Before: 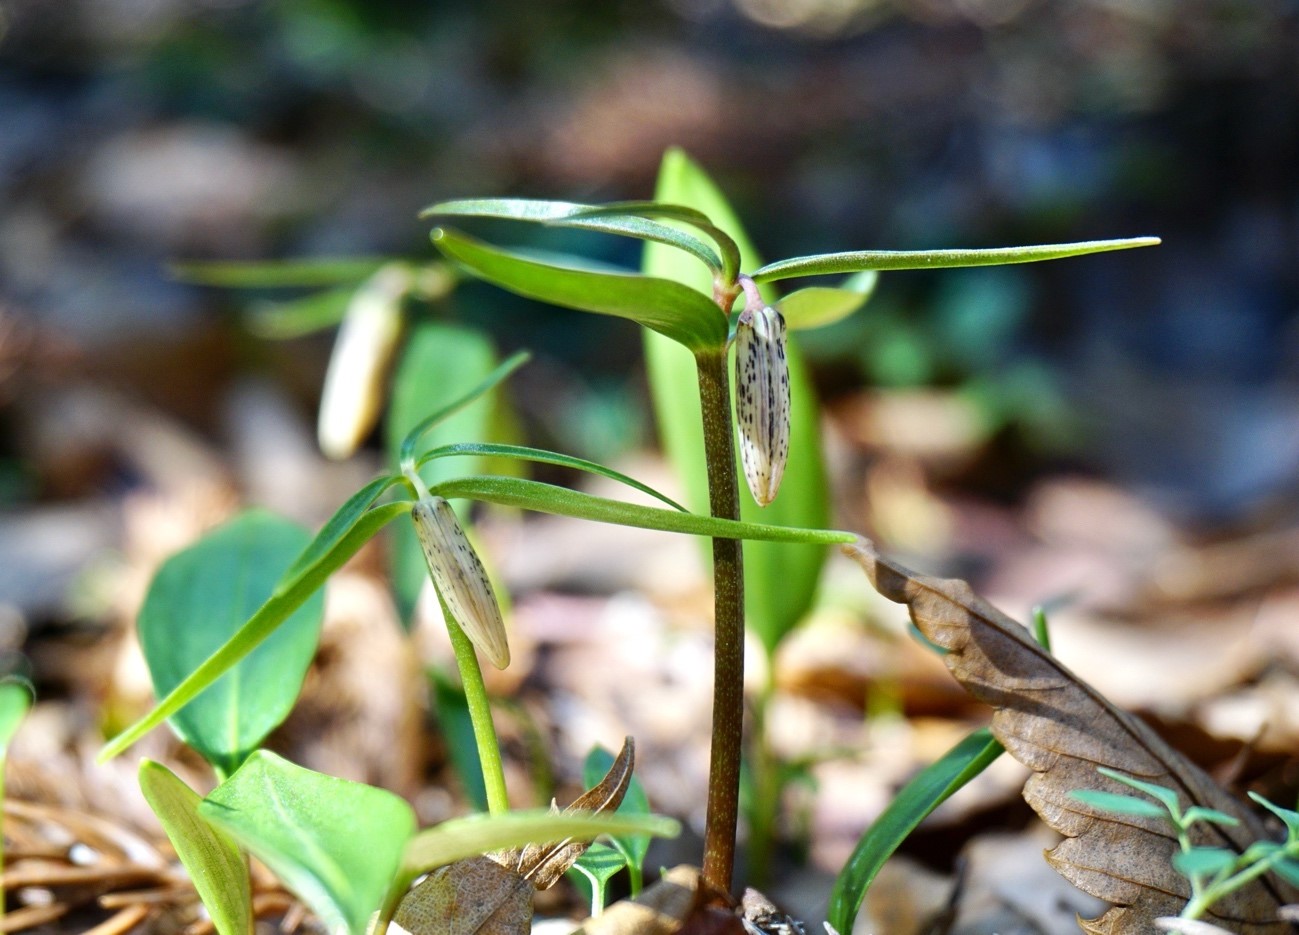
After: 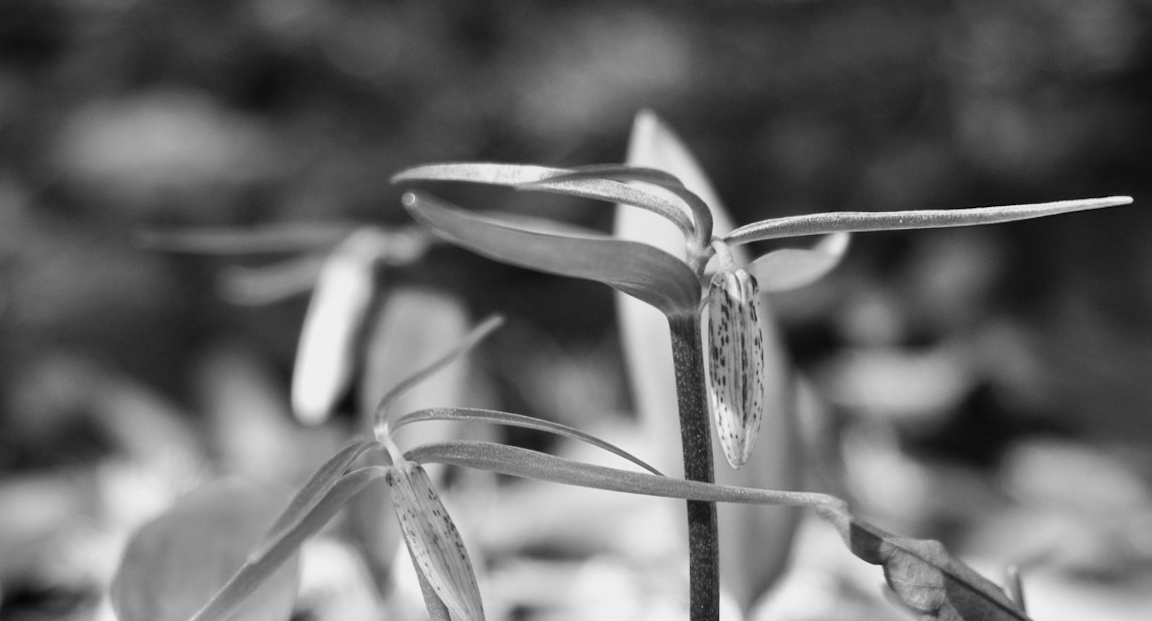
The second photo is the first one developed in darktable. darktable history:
haze removal: strength -0.1, adaptive false
crop: left 1.509%, top 3.452%, right 7.696%, bottom 28.452%
rotate and perspective: rotation -0.45°, automatic cropping original format, crop left 0.008, crop right 0.992, crop top 0.012, crop bottom 0.988
exposure: exposure -0.153 EV, compensate highlight preservation false
monochrome: a 32, b 64, size 2.3
